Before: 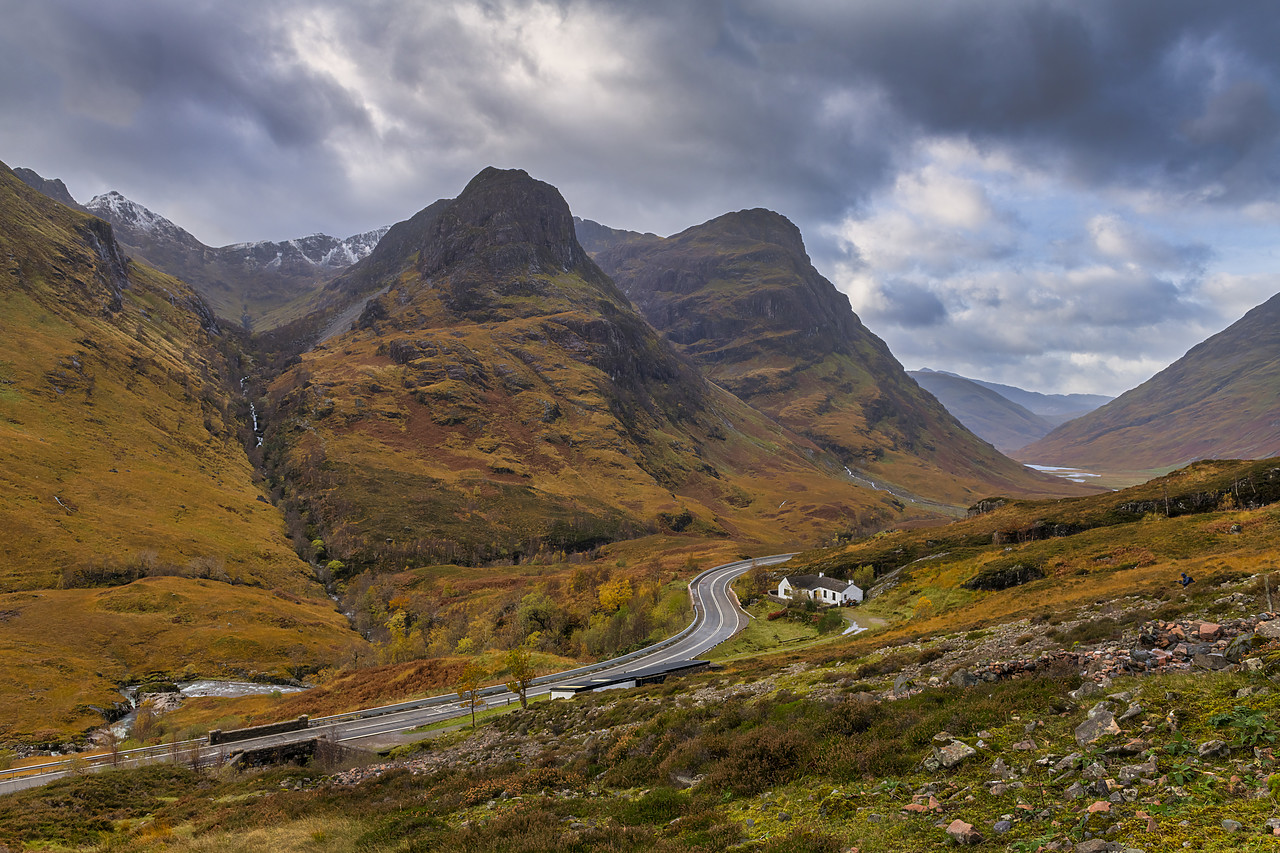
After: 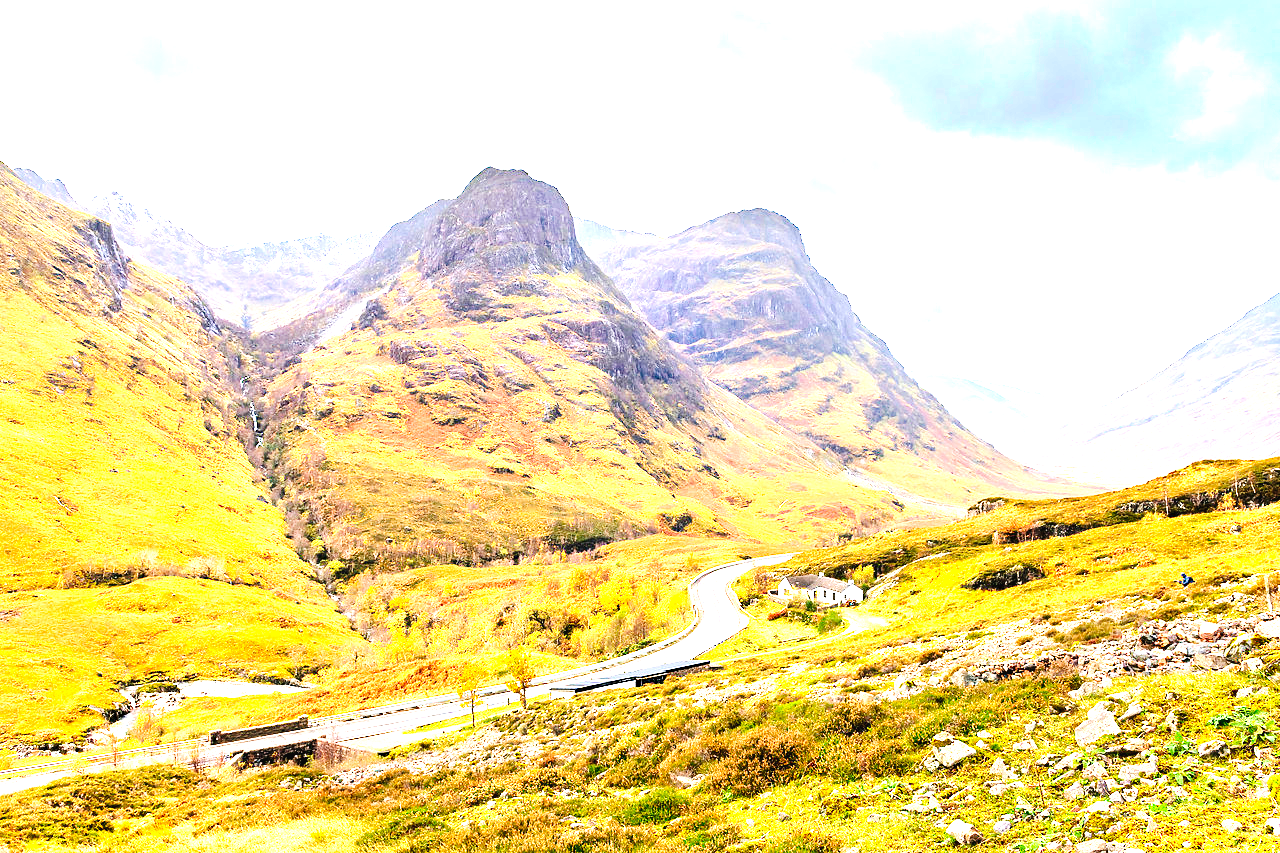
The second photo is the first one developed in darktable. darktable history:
exposure: black level correction 0, exposure 1.001 EV, compensate exposure bias true, compensate highlight preservation false
tone curve: curves: ch0 [(0, 0) (0.003, 0.02) (0.011, 0.021) (0.025, 0.022) (0.044, 0.023) (0.069, 0.026) (0.1, 0.04) (0.136, 0.06) (0.177, 0.092) (0.224, 0.127) (0.277, 0.176) (0.335, 0.258) (0.399, 0.349) (0.468, 0.444) (0.543, 0.546) (0.623, 0.649) (0.709, 0.754) (0.801, 0.842) (0.898, 0.922) (1, 1)], preserve colors none
haze removal: compatibility mode true, adaptive false
